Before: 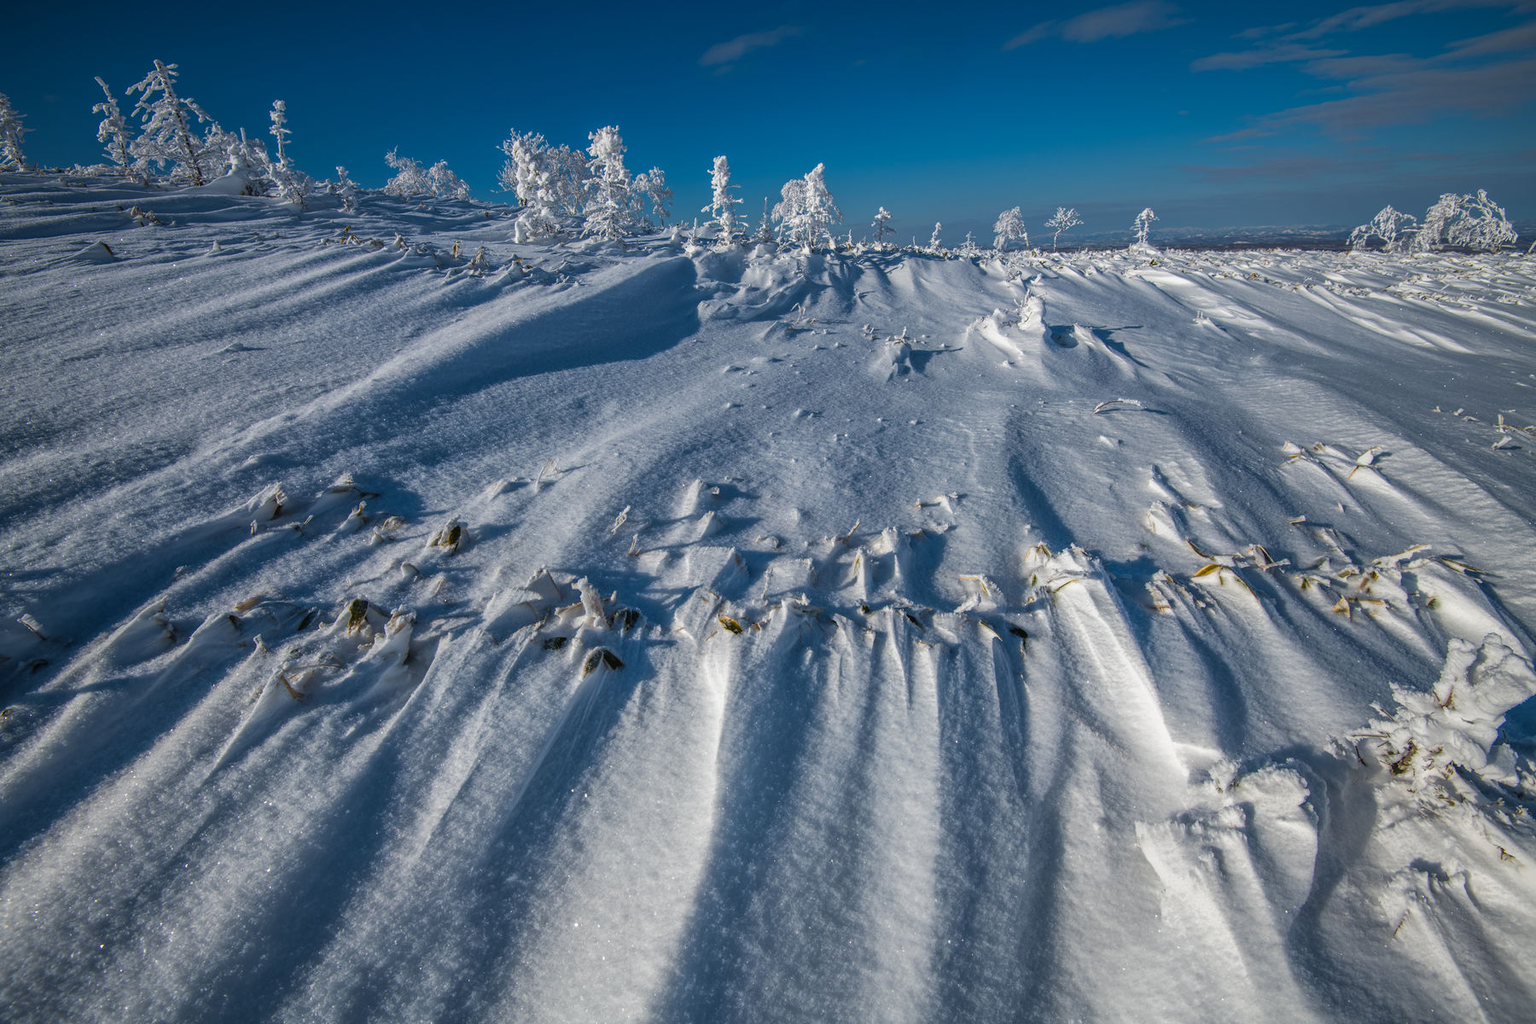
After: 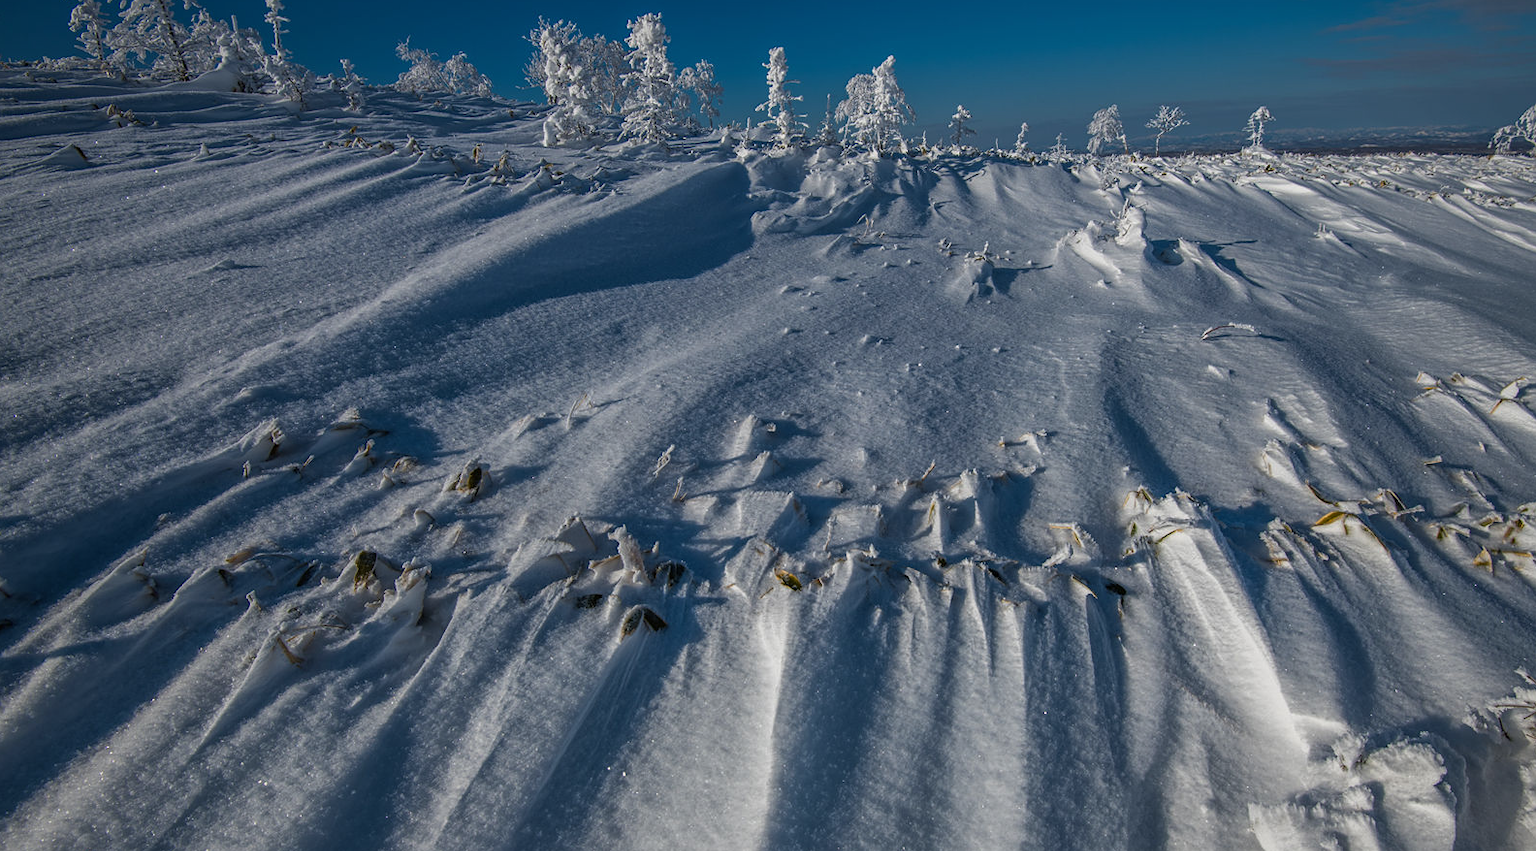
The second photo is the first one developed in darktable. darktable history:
sharpen: amount 0.206
base curve: curves: ch0 [(0, 0) (0.303, 0.277) (1, 1)], preserve colors none
tone equalizer: -8 EV 0.224 EV, -7 EV 0.387 EV, -6 EV 0.439 EV, -5 EV 0.252 EV, -3 EV -0.263 EV, -2 EV -0.416 EV, -1 EV -0.44 EV, +0 EV -0.27 EV, smoothing diameter 24.97%, edges refinement/feathering 14.76, preserve details guided filter
crop and rotate: left 2.391%, top 11.182%, right 9.57%, bottom 15.65%
